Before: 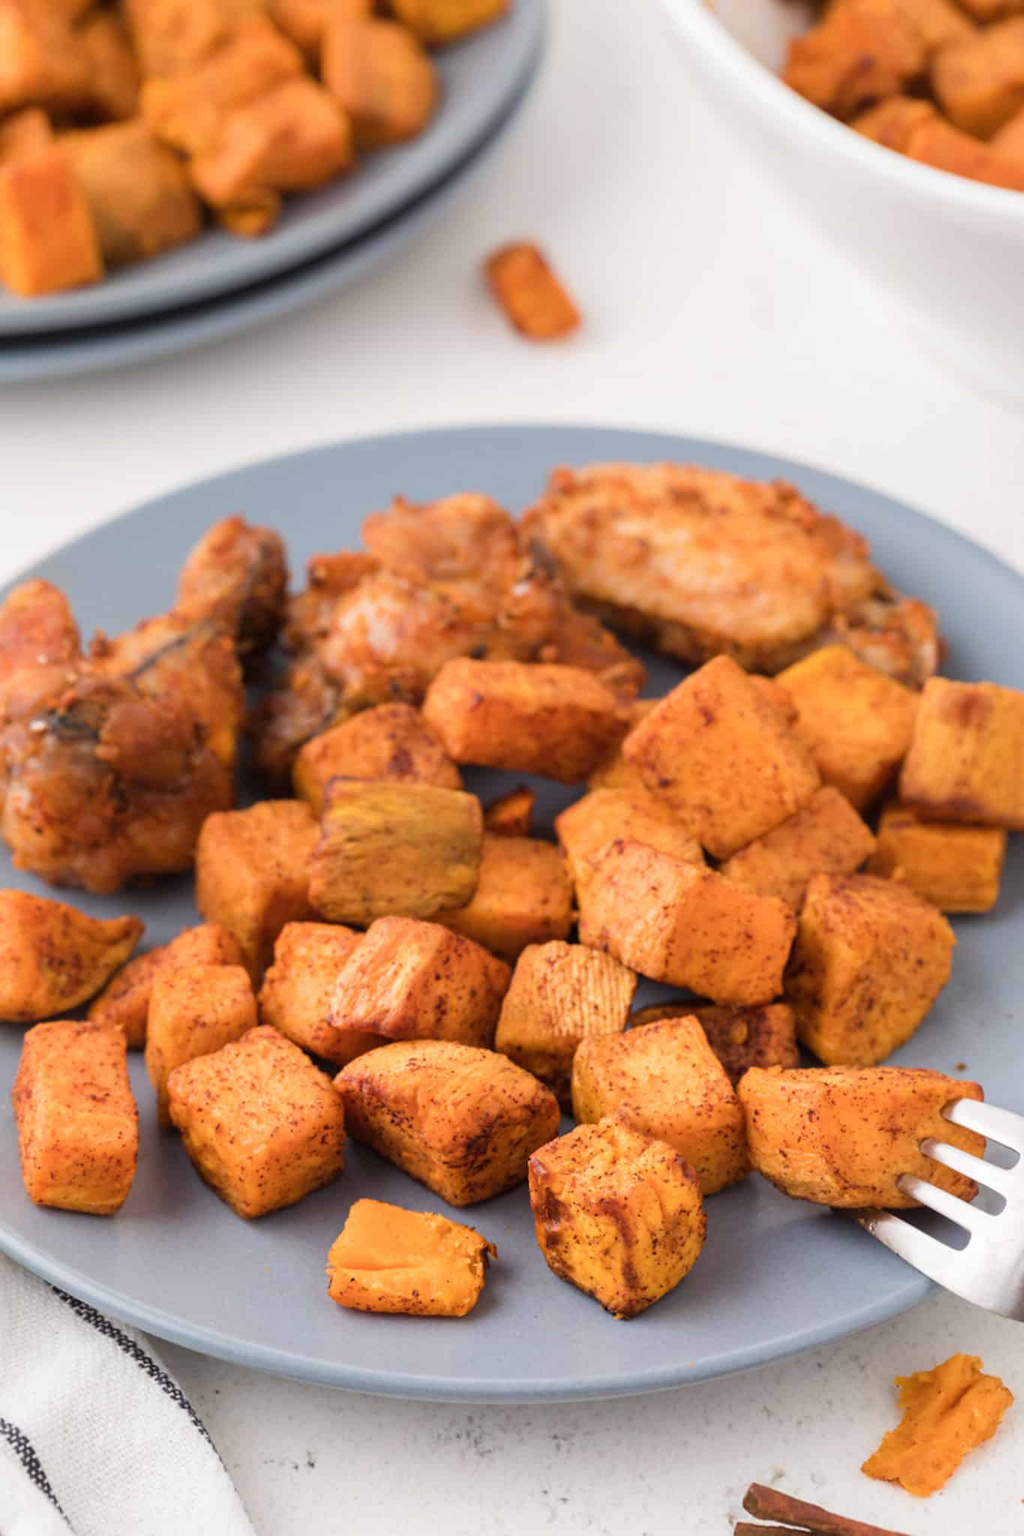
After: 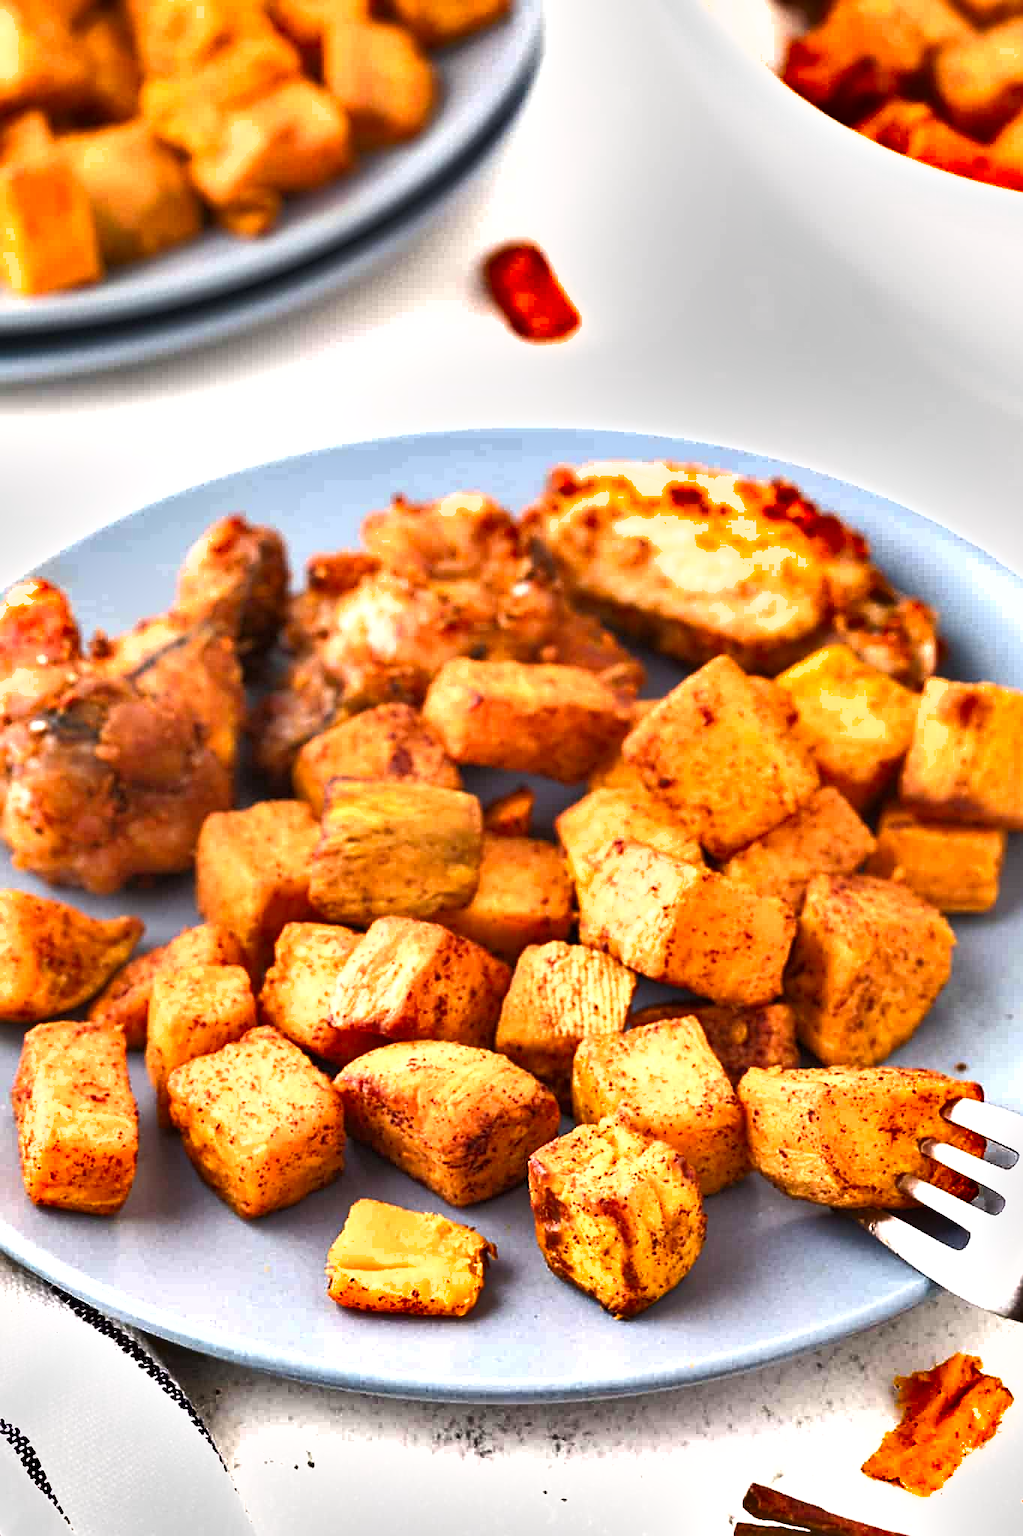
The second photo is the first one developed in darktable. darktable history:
sharpen: on, module defaults
shadows and highlights: shadows 60, highlights -60.23, soften with gaussian
levels: levels [0, 0.374, 0.749]
